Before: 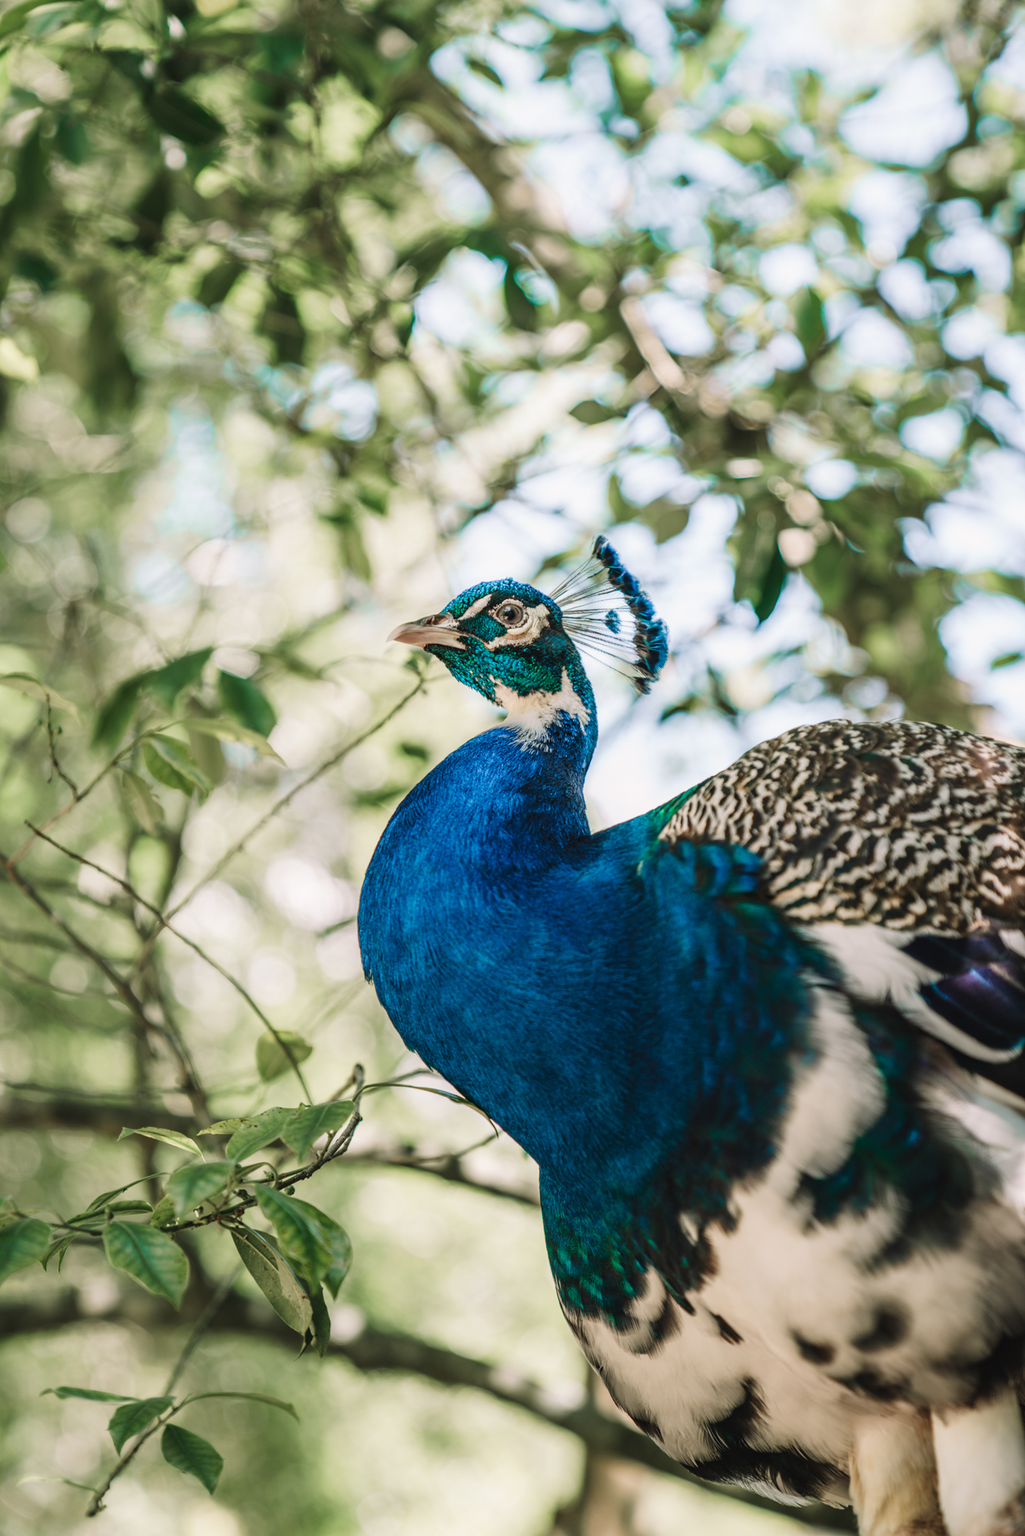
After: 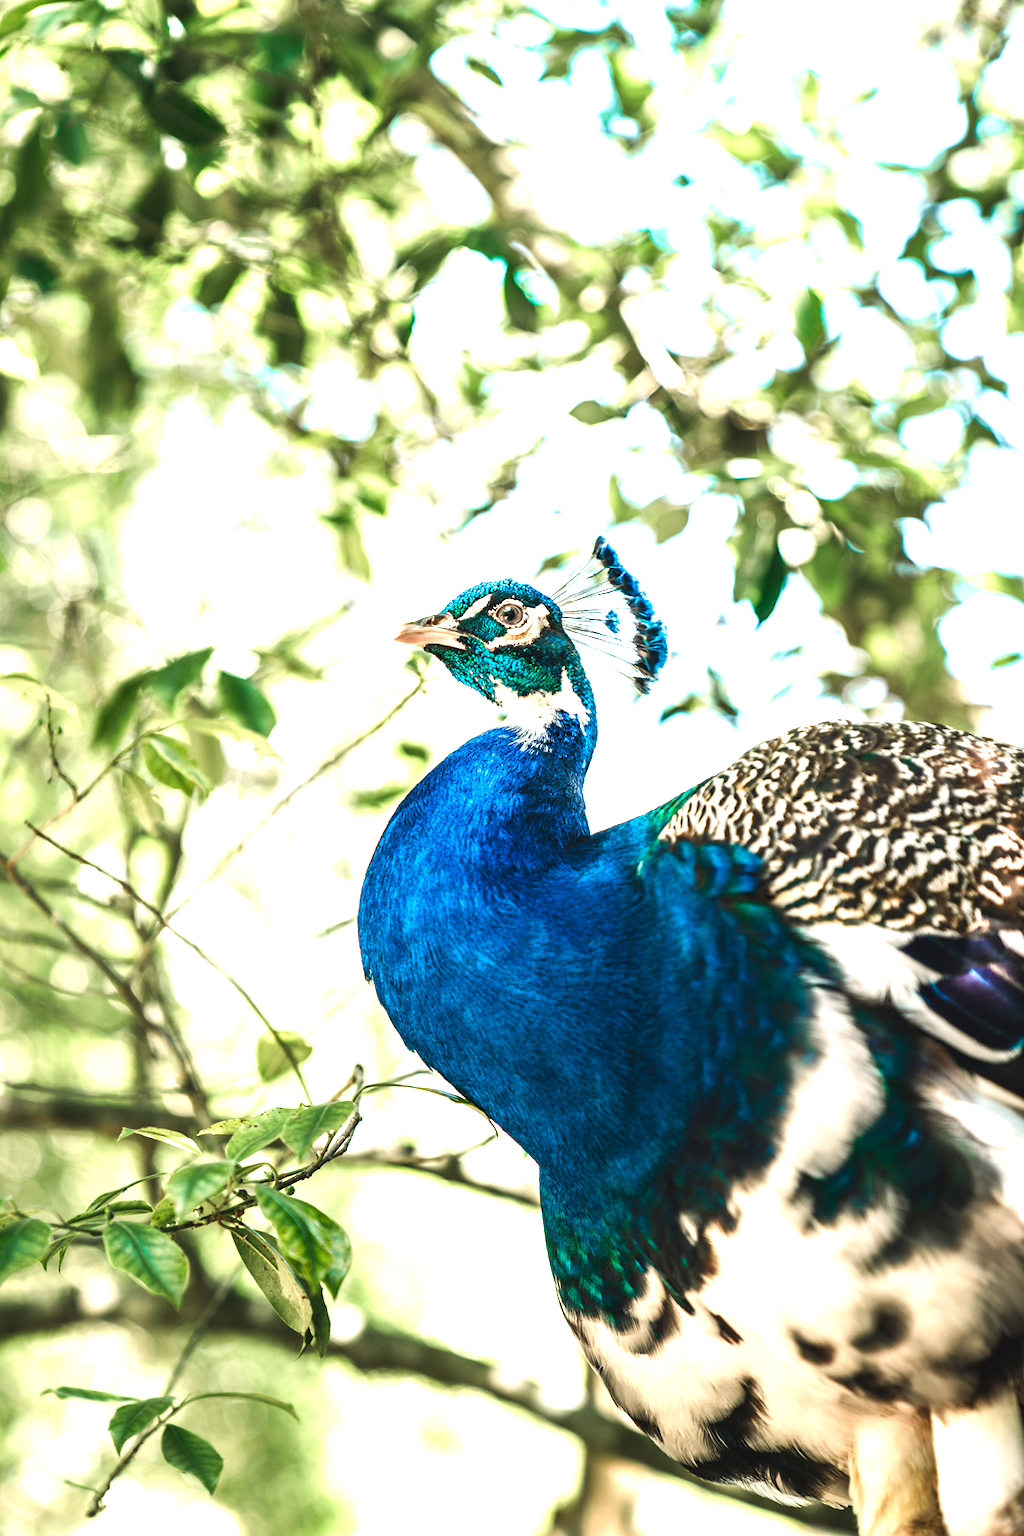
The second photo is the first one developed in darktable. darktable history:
color balance rgb: highlights gain › chroma 0.267%, highlights gain › hue 330.38°, perceptual saturation grading › global saturation 0.695%, perceptual saturation grading › highlights -15.89%, perceptual saturation grading › shadows 25.471%, perceptual brilliance grading › global brilliance 29.299%, perceptual brilliance grading › highlights 12.171%, perceptual brilliance grading › mid-tones 24.346%
